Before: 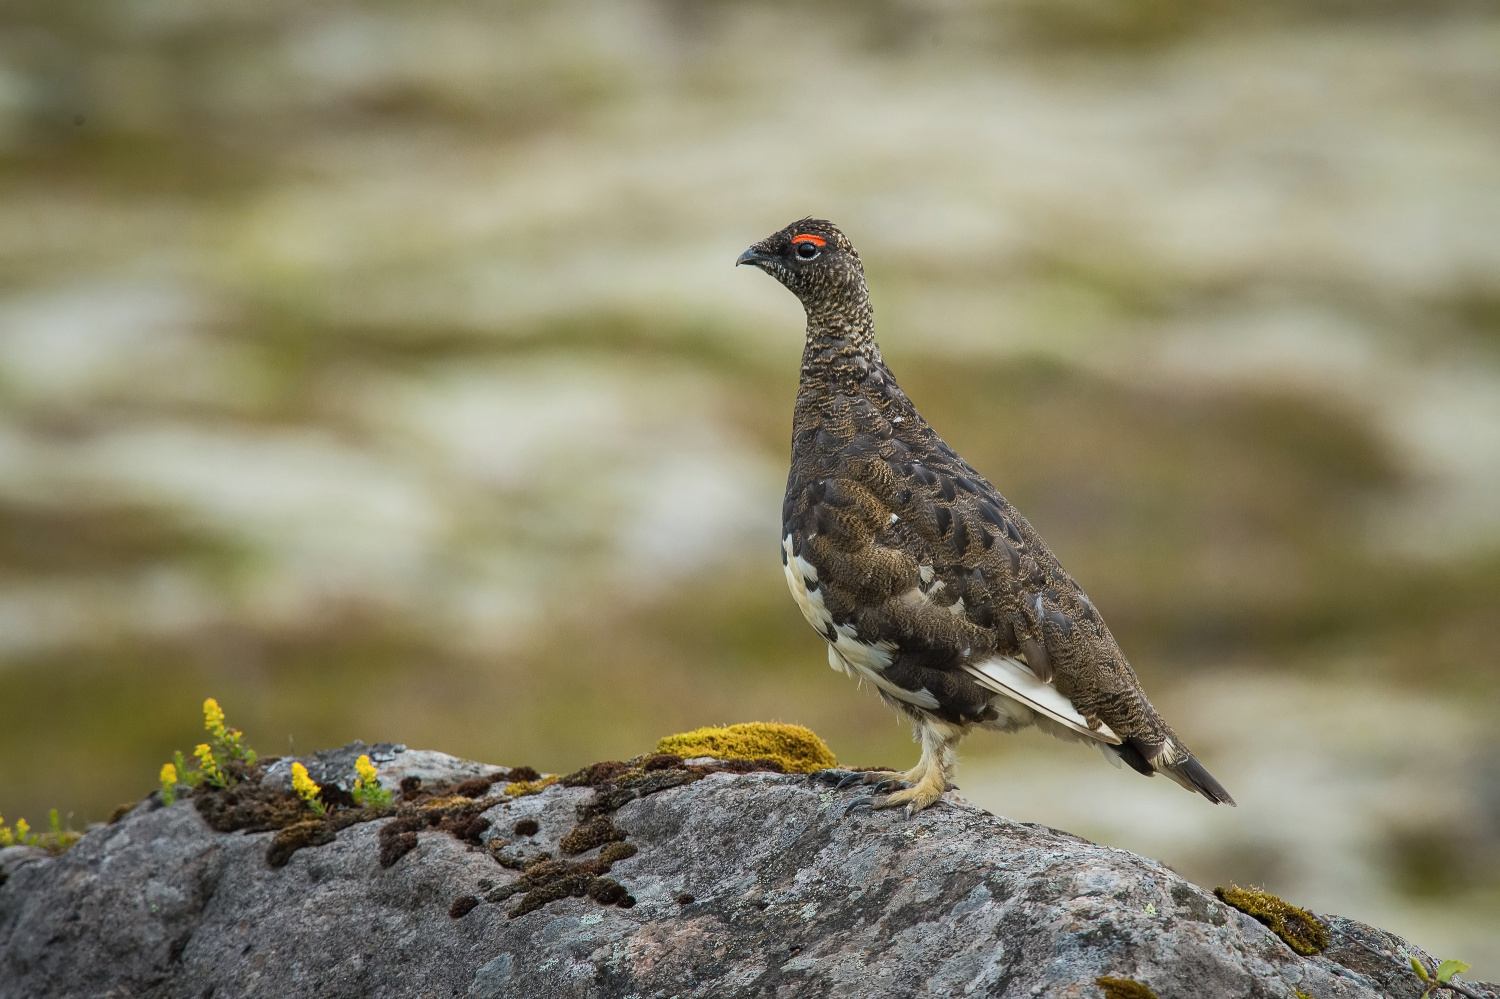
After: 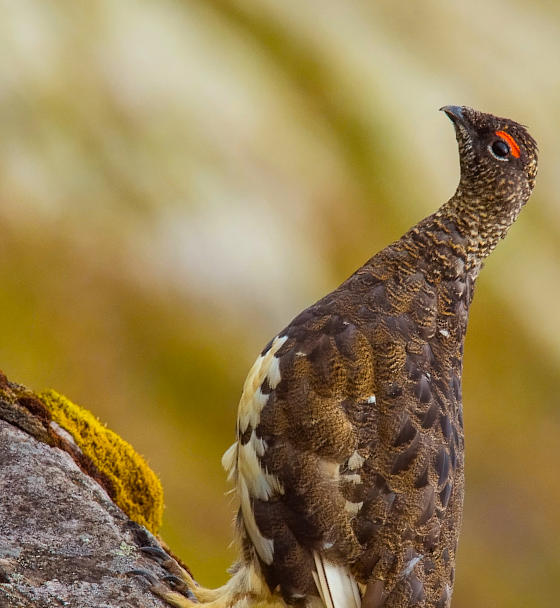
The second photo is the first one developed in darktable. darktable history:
color balance rgb: power › chroma 1.549%, power › hue 25.67°, perceptual saturation grading › global saturation 19.343%, global vibrance 32.291%
crop and rotate: angle -45.21°, top 16.604%, right 0.856%, bottom 11.642%
